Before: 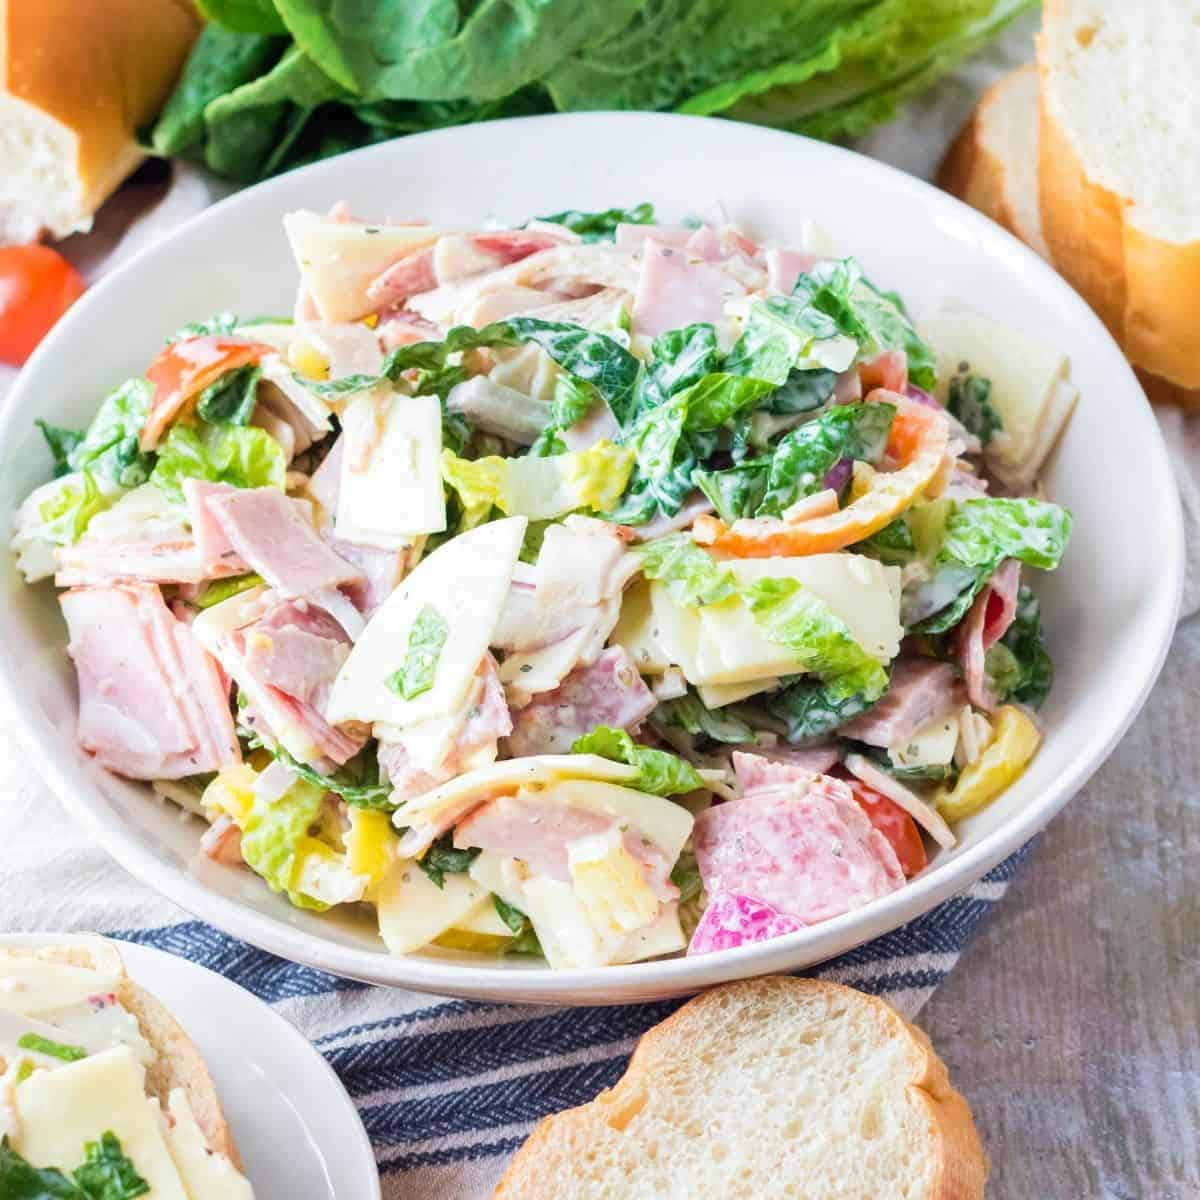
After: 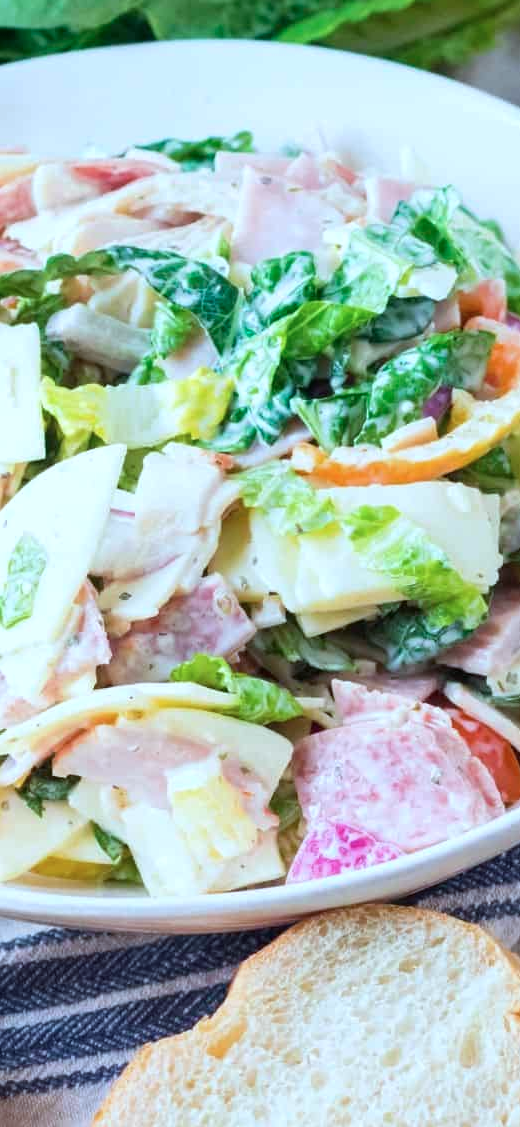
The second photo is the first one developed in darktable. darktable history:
crop: left 33.452%, top 6.025%, right 23.155%
color calibration: illuminant F (fluorescent), F source F9 (Cool White Deluxe 4150 K) – high CRI, x 0.374, y 0.373, temperature 4158.34 K
